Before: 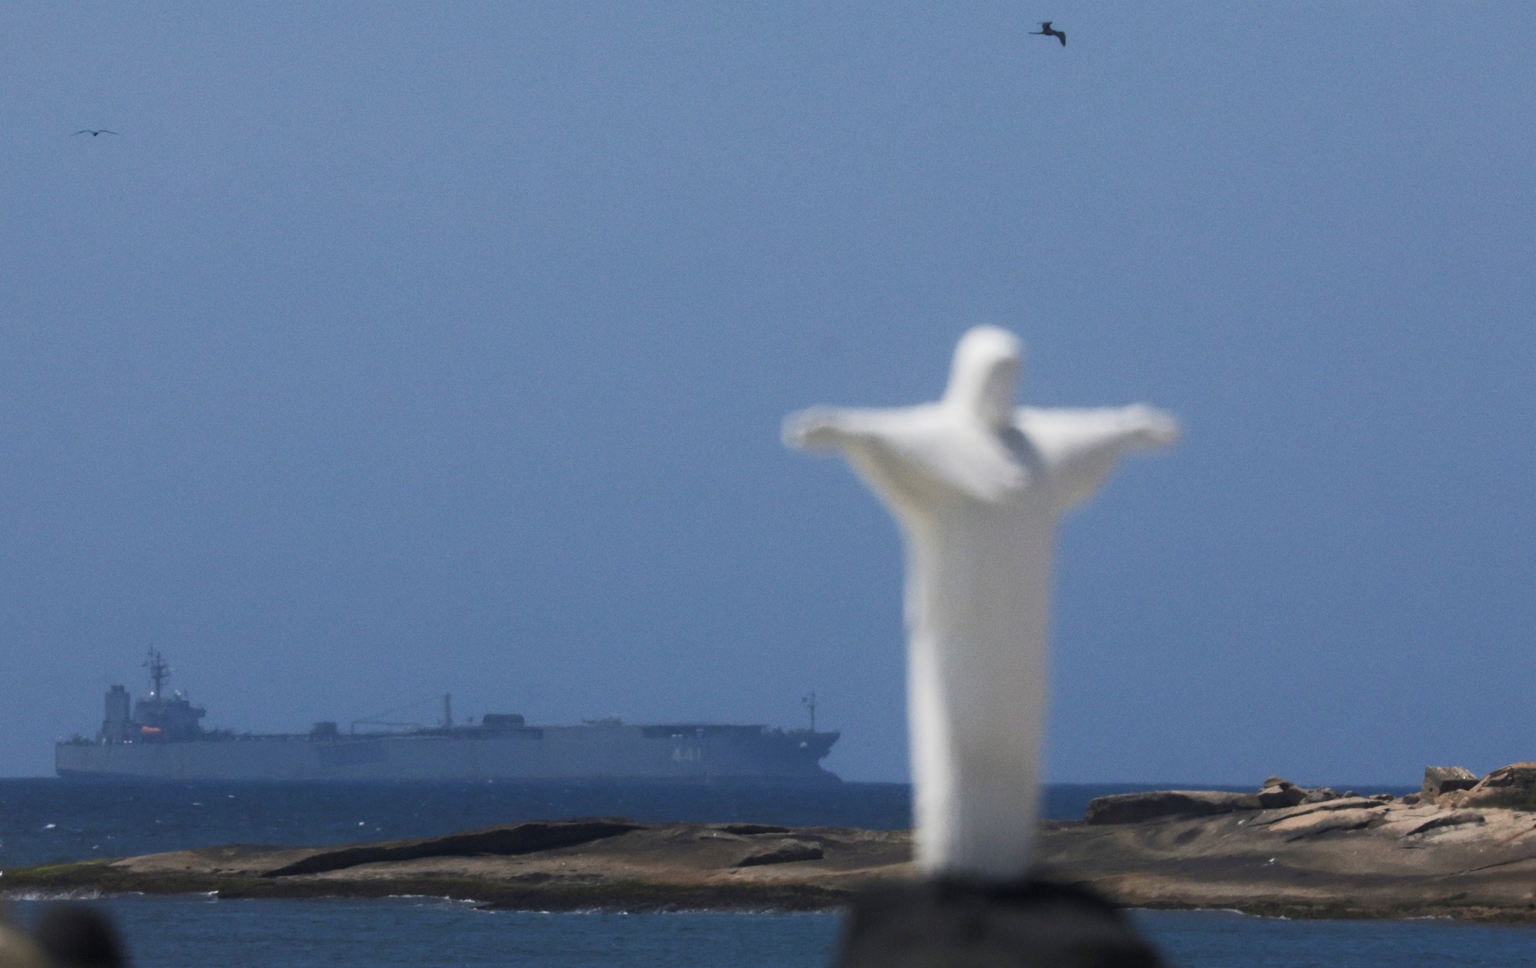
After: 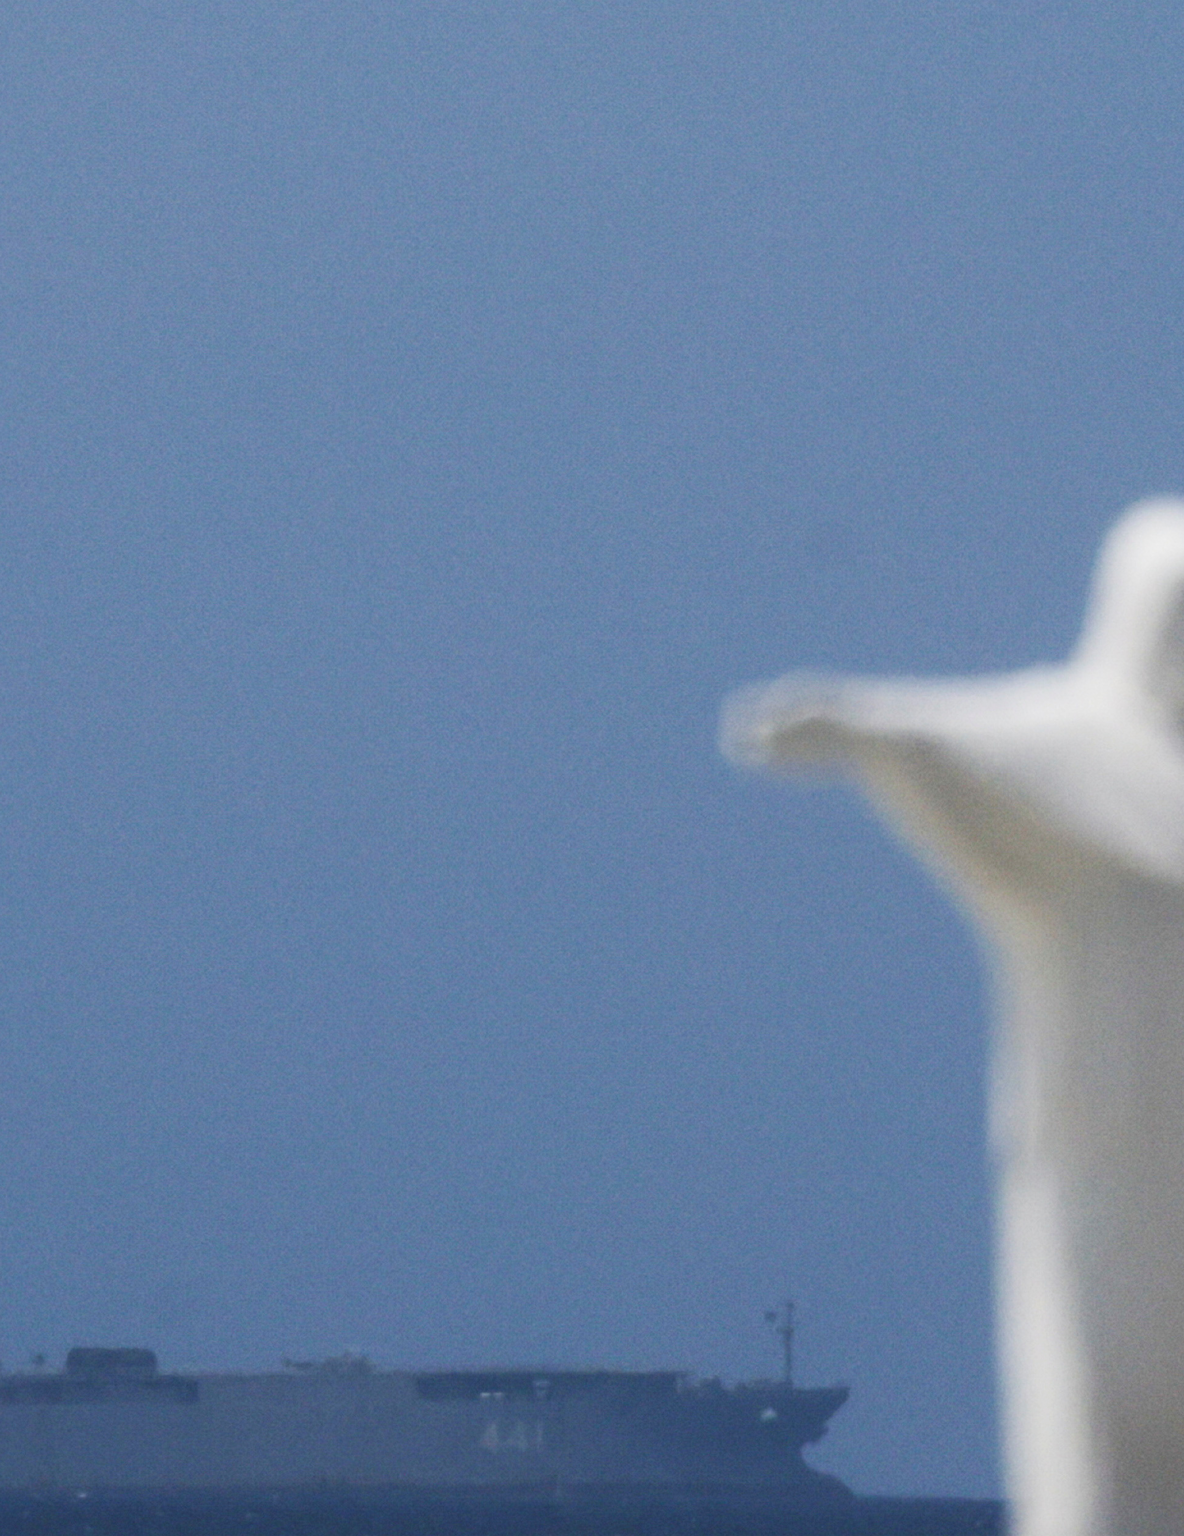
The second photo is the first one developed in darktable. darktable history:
crop and rotate: left 29.476%, top 10.214%, right 35.32%, bottom 17.333%
